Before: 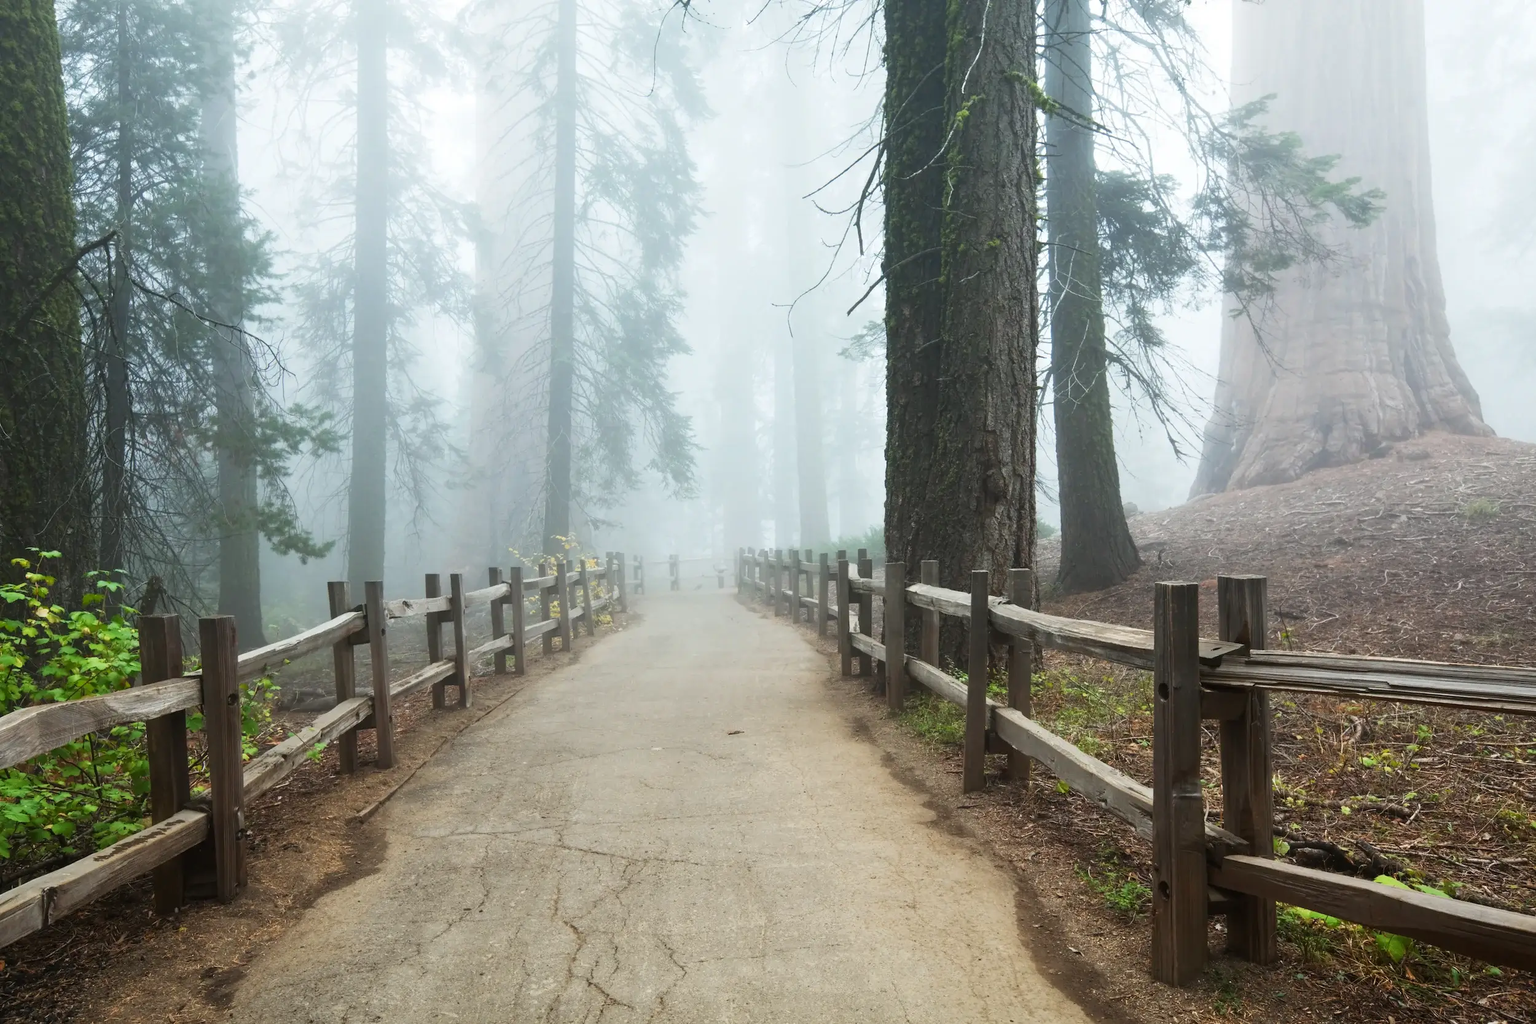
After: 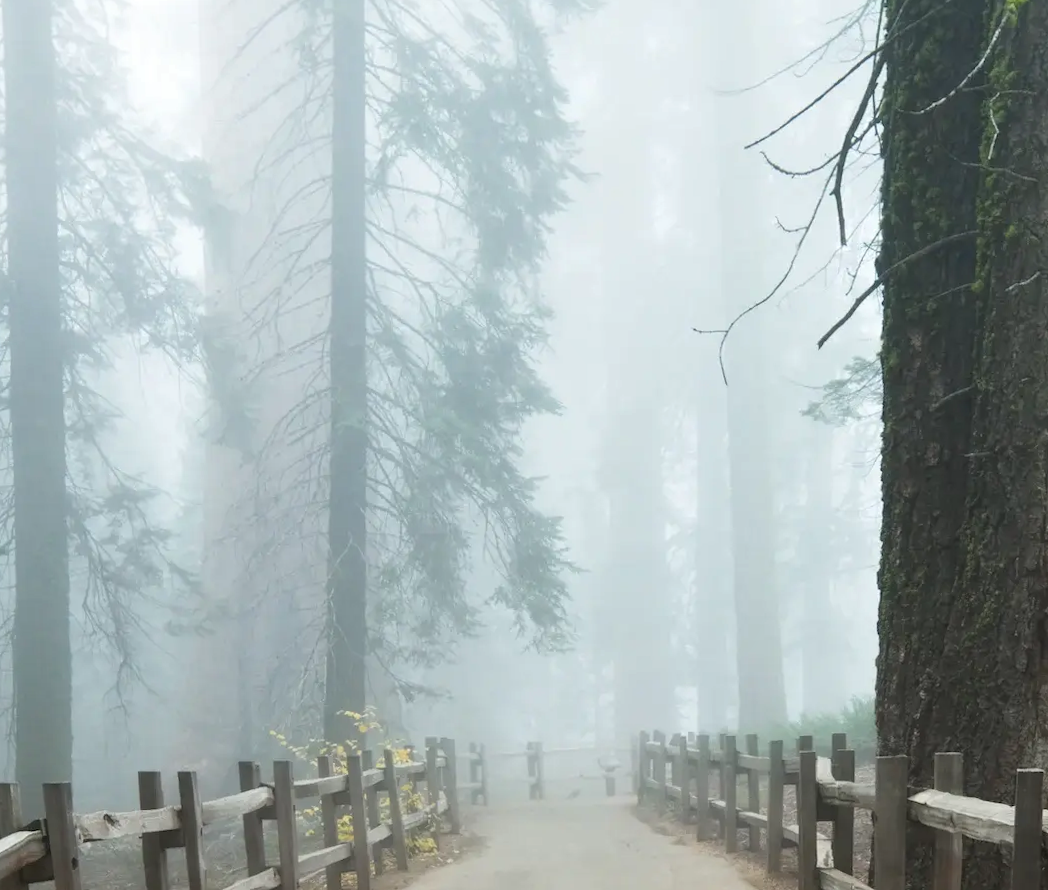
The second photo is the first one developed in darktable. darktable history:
crop: left 20.248%, top 10.86%, right 35.675%, bottom 34.321%
vibrance: on, module defaults
shadows and highlights: shadows 29.32, highlights -29.32, low approximation 0.01, soften with gaussian
rotate and perspective: rotation 0.074°, lens shift (vertical) 0.096, lens shift (horizontal) -0.041, crop left 0.043, crop right 0.952, crop top 0.024, crop bottom 0.979
